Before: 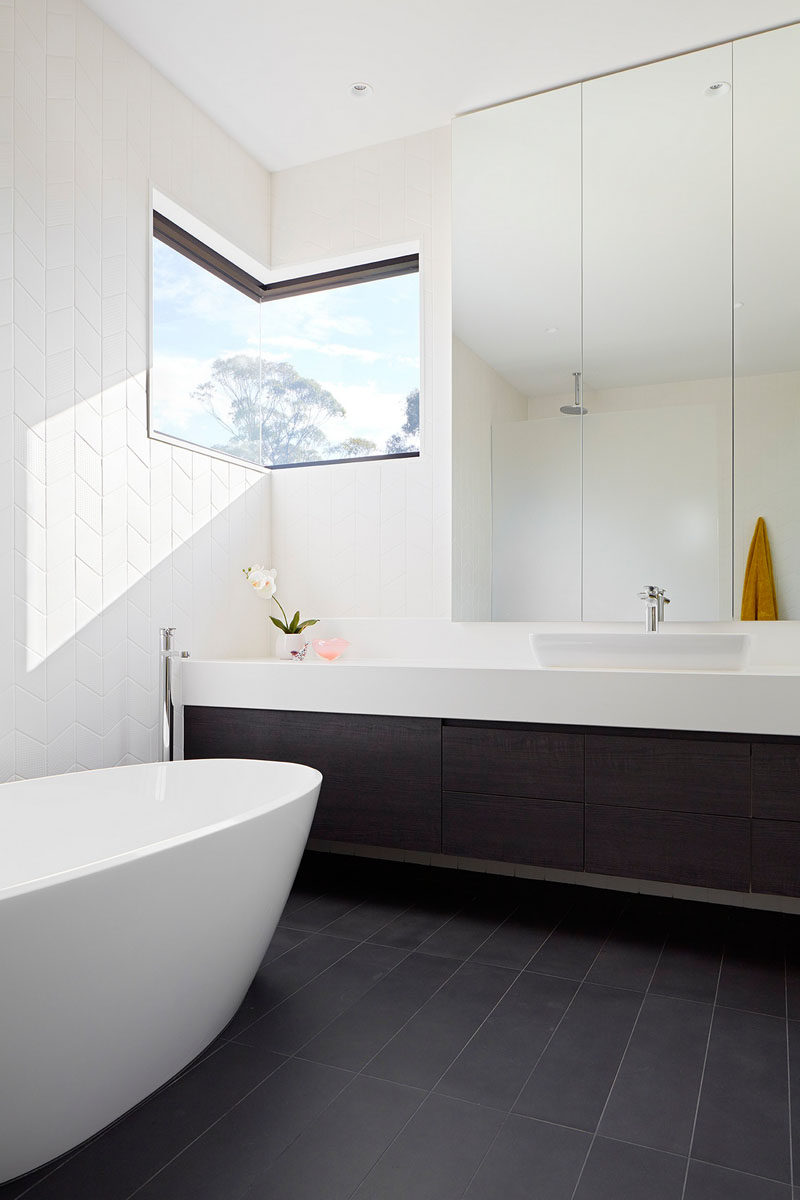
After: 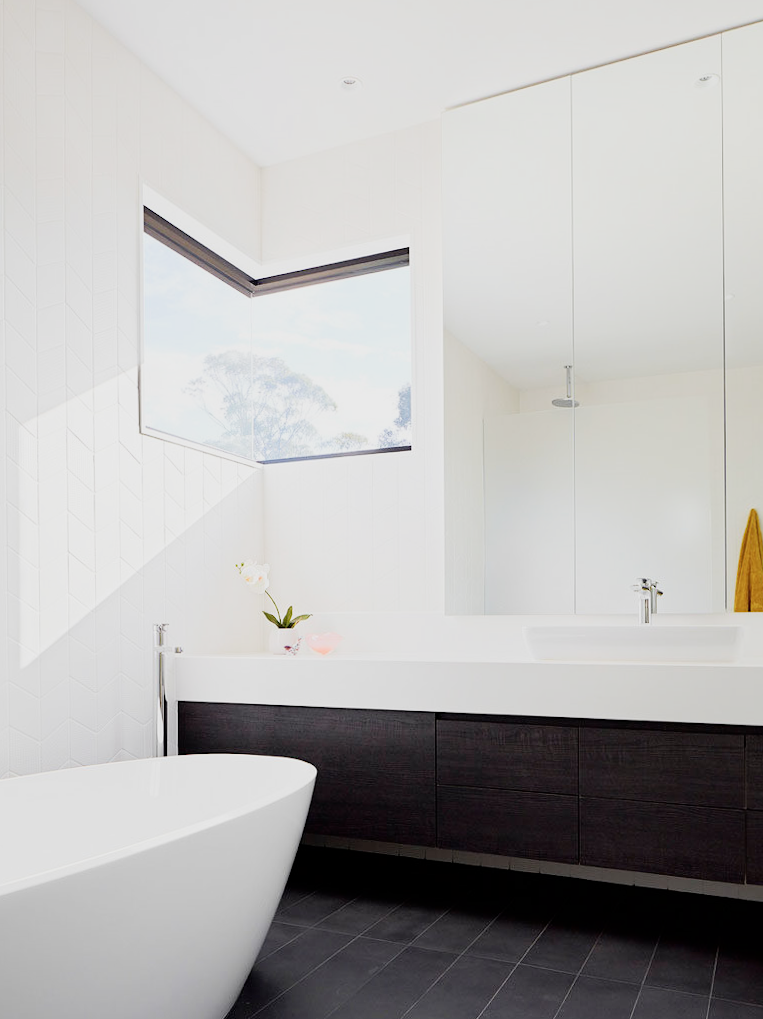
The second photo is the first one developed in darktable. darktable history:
filmic rgb: black relative exposure -16 EV, white relative exposure 4.93 EV, hardness 6.23, add noise in highlights 0.001, preserve chrominance no, color science v3 (2019), use custom middle-gray values true, contrast in highlights soft
crop and rotate: angle 0.401°, left 0.399%, right 3.105%, bottom 14.112%
tone curve: curves: ch0 [(0, 0) (0.004, 0.001) (0.133, 0.16) (0.325, 0.399) (0.475, 0.588) (0.832, 0.903) (1, 1)], color space Lab, independent channels, preserve colors none
